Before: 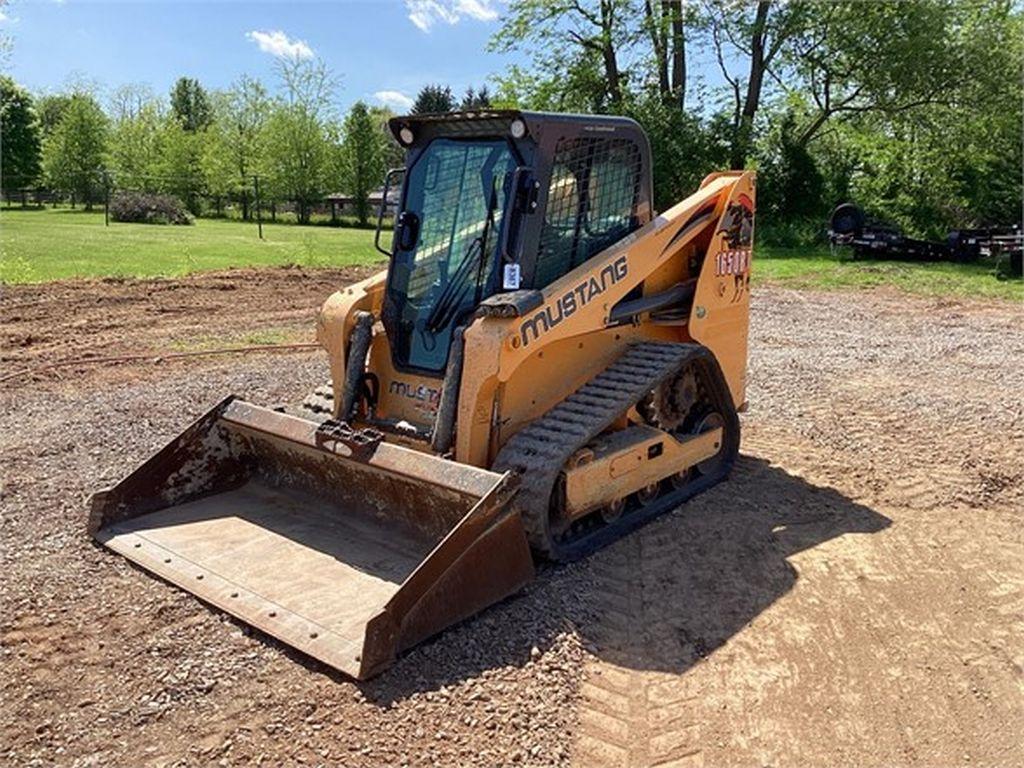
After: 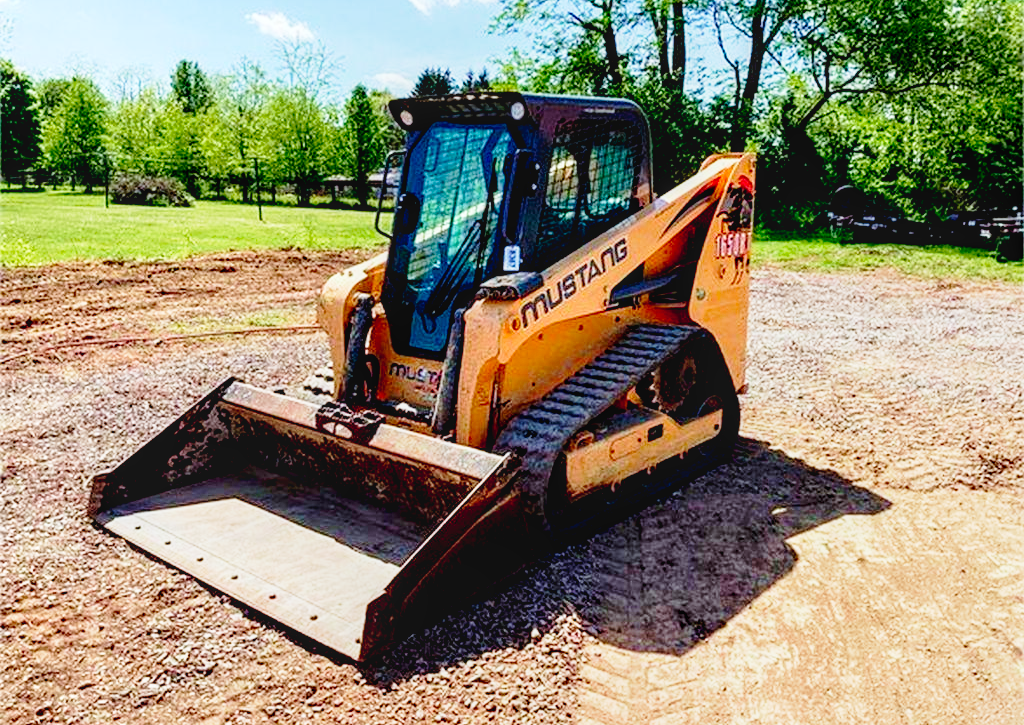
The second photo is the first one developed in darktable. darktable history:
crop and rotate: top 2.385%, bottom 3.144%
base curve: curves: ch0 [(0, 0) (0.028, 0.03) (0.121, 0.232) (0.46, 0.748) (0.859, 0.968) (1, 1)], preserve colors none
velvia: on, module defaults
color calibration: output R [0.946, 0.065, -0.013, 0], output G [-0.246, 1.264, -0.017, 0], output B [0.046, -0.098, 1.05, 0], x 0.354, y 0.367, temperature 4712.05 K
local contrast: detail 113%
exposure: black level correction 0.024, exposure 0.181 EV, compensate exposure bias true, compensate highlight preservation false
